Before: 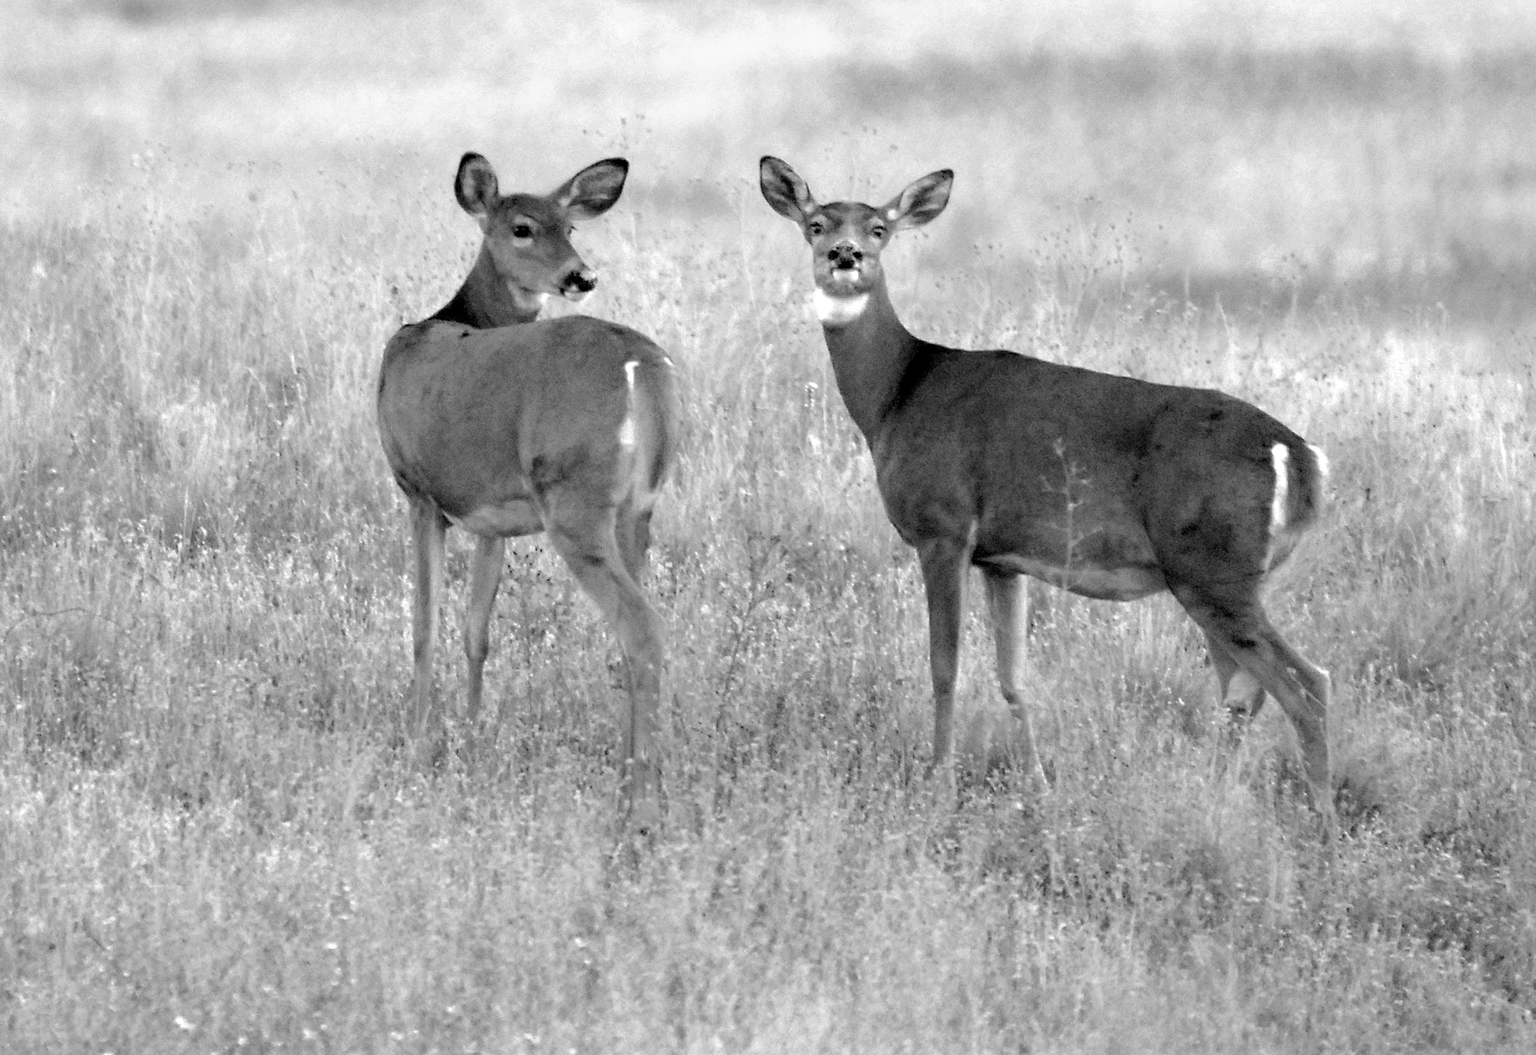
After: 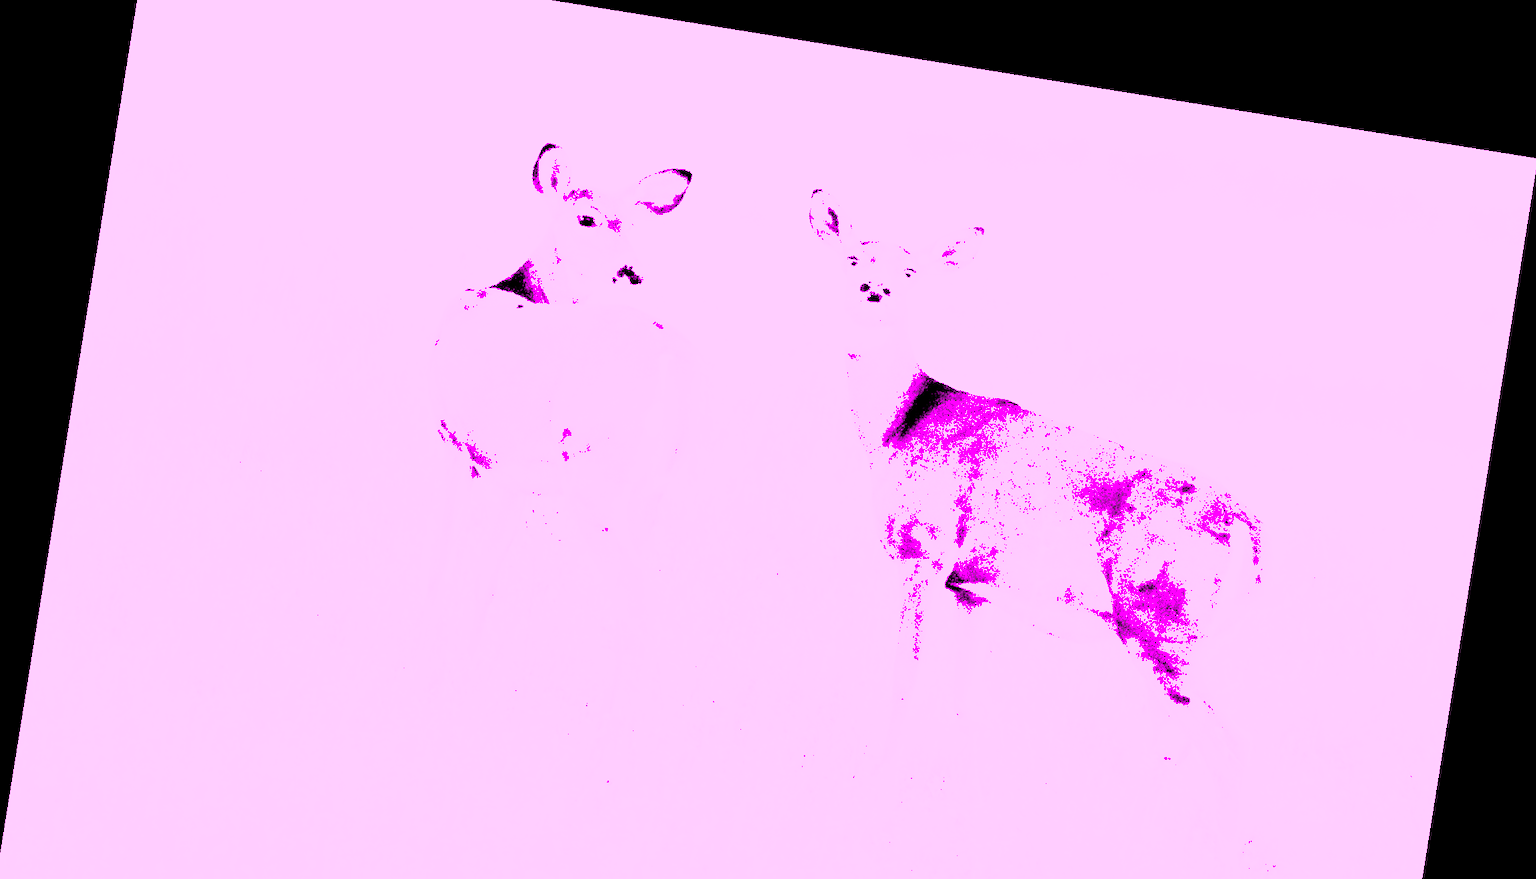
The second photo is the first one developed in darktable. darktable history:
white balance: red 8, blue 8
shadows and highlights: on, module defaults
rotate and perspective: rotation 9.12°, automatic cropping off
crop: left 0.387%, top 5.469%, bottom 19.809%
